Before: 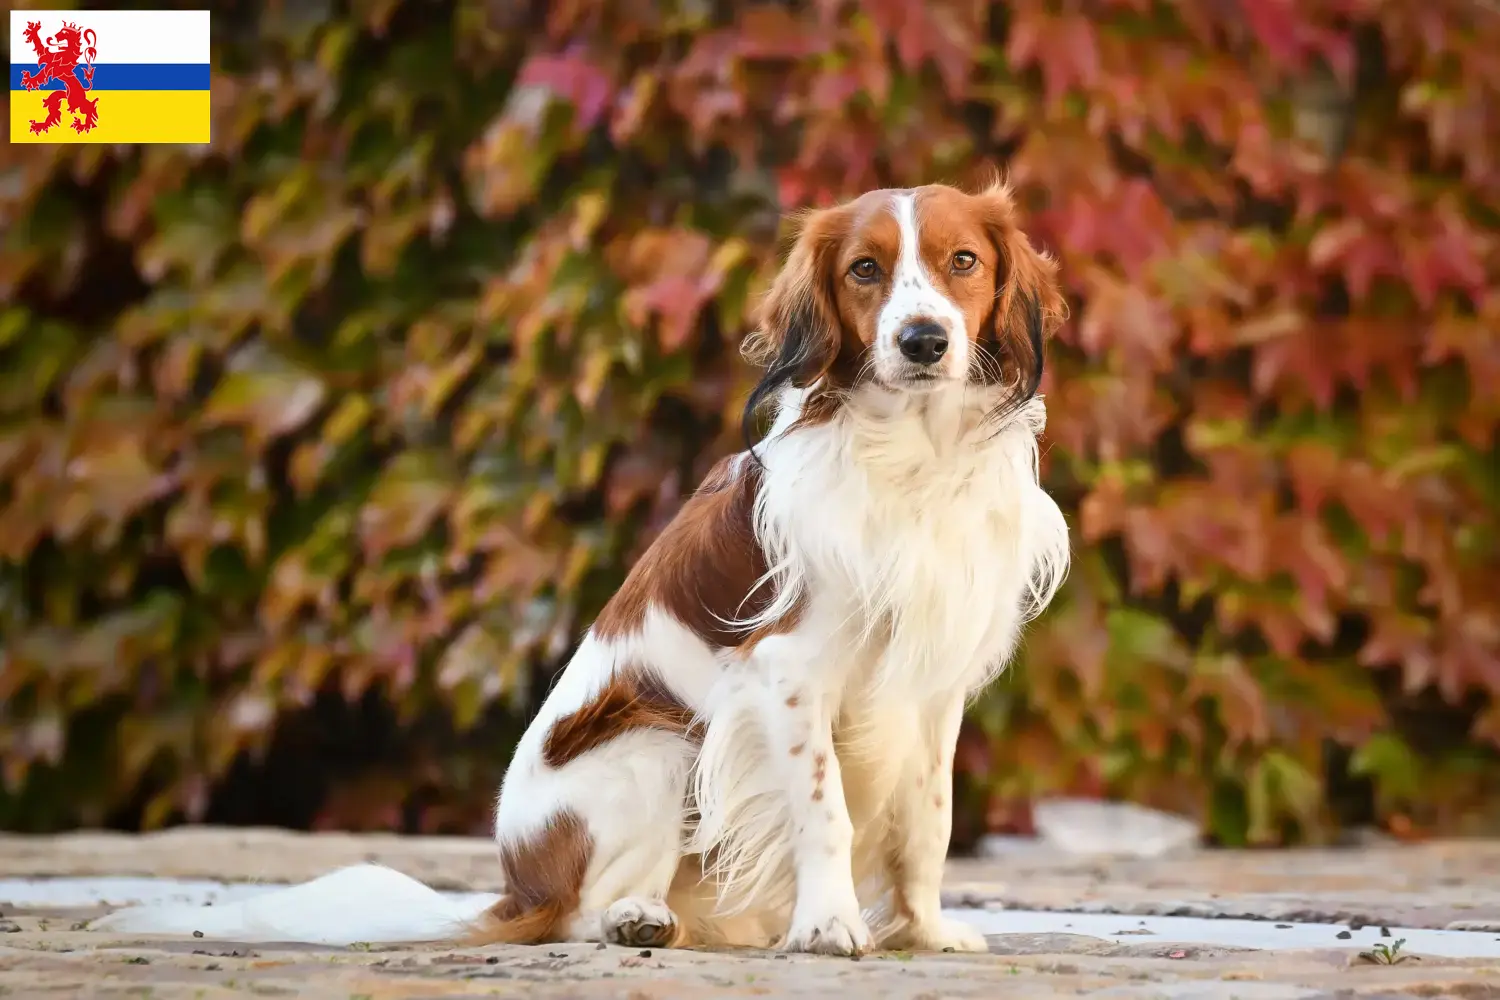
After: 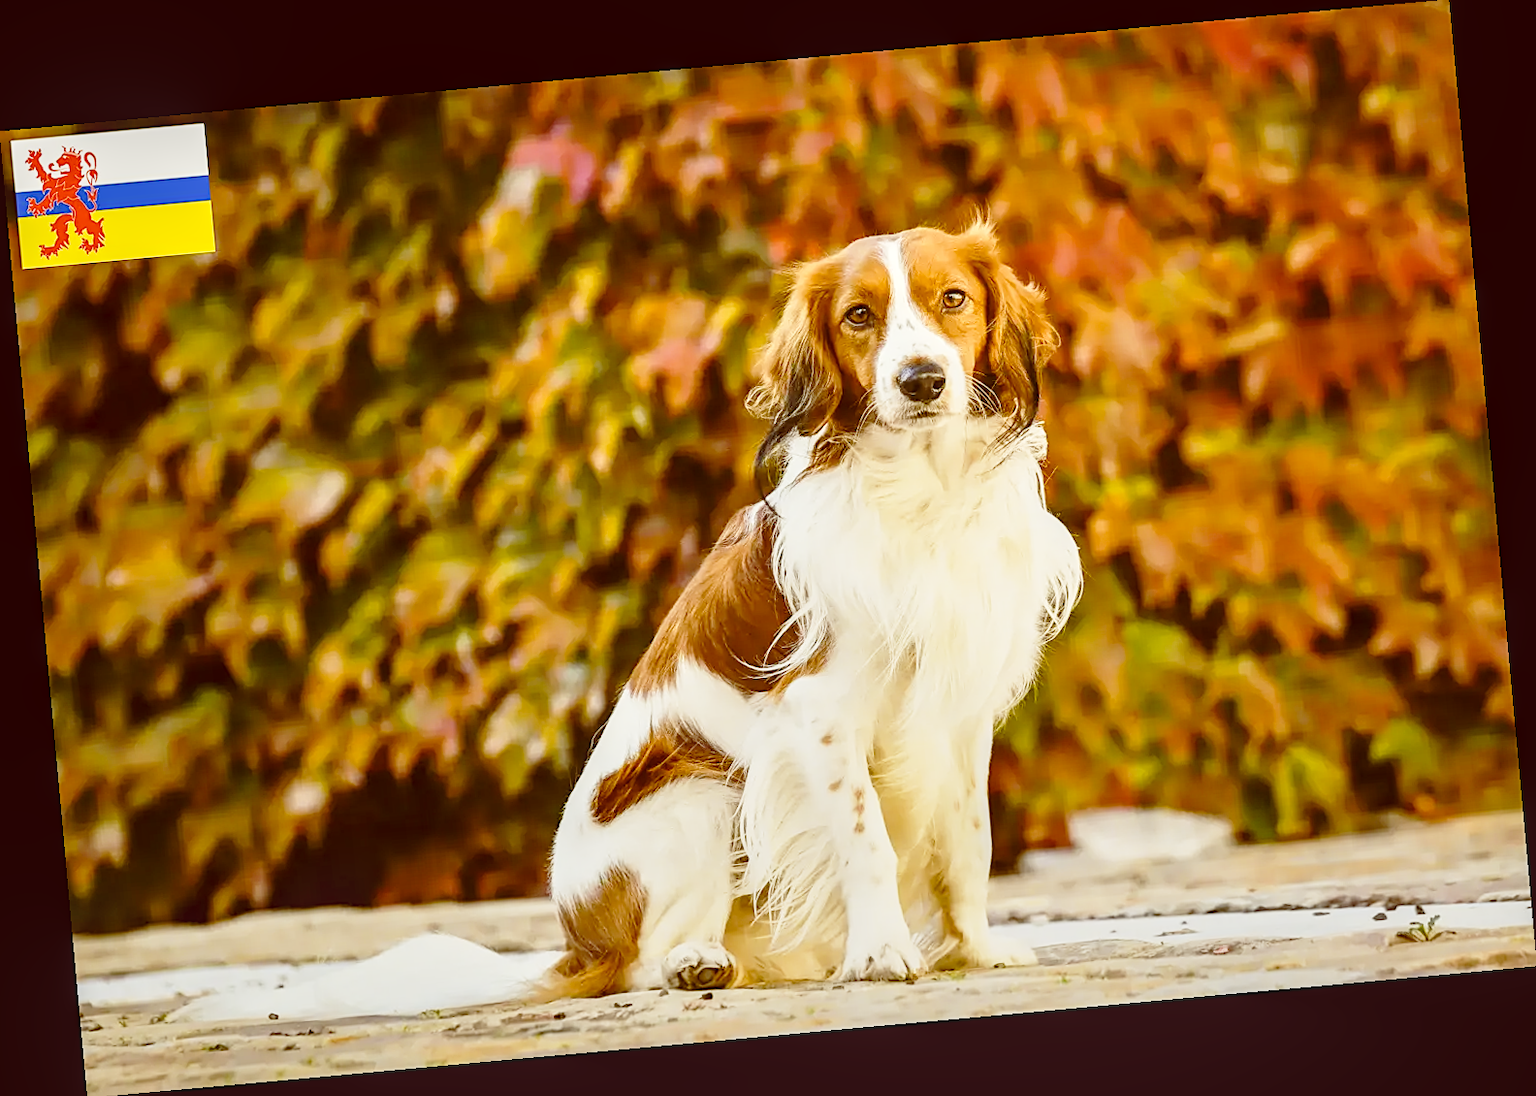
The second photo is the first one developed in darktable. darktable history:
rotate and perspective: rotation -5.2°, automatic cropping off
local contrast: on, module defaults
color balance: lift [1.001, 1.007, 1, 0.993], gamma [1.023, 1.026, 1.01, 0.974], gain [0.964, 1.059, 1.073, 0.927]
sharpen: on, module defaults
color contrast: green-magenta contrast 0.8, blue-yellow contrast 1.1, unbound 0
color balance rgb: perceptual saturation grading › global saturation -0.31%, global vibrance -8%, contrast -13%, saturation formula JzAzBz (2021)
tone equalizer: on, module defaults
base curve: curves: ch0 [(0, 0) (0.028, 0.03) (0.121, 0.232) (0.46, 0.748) (0.859, 0.968) (1, 1)], preserve colors none
